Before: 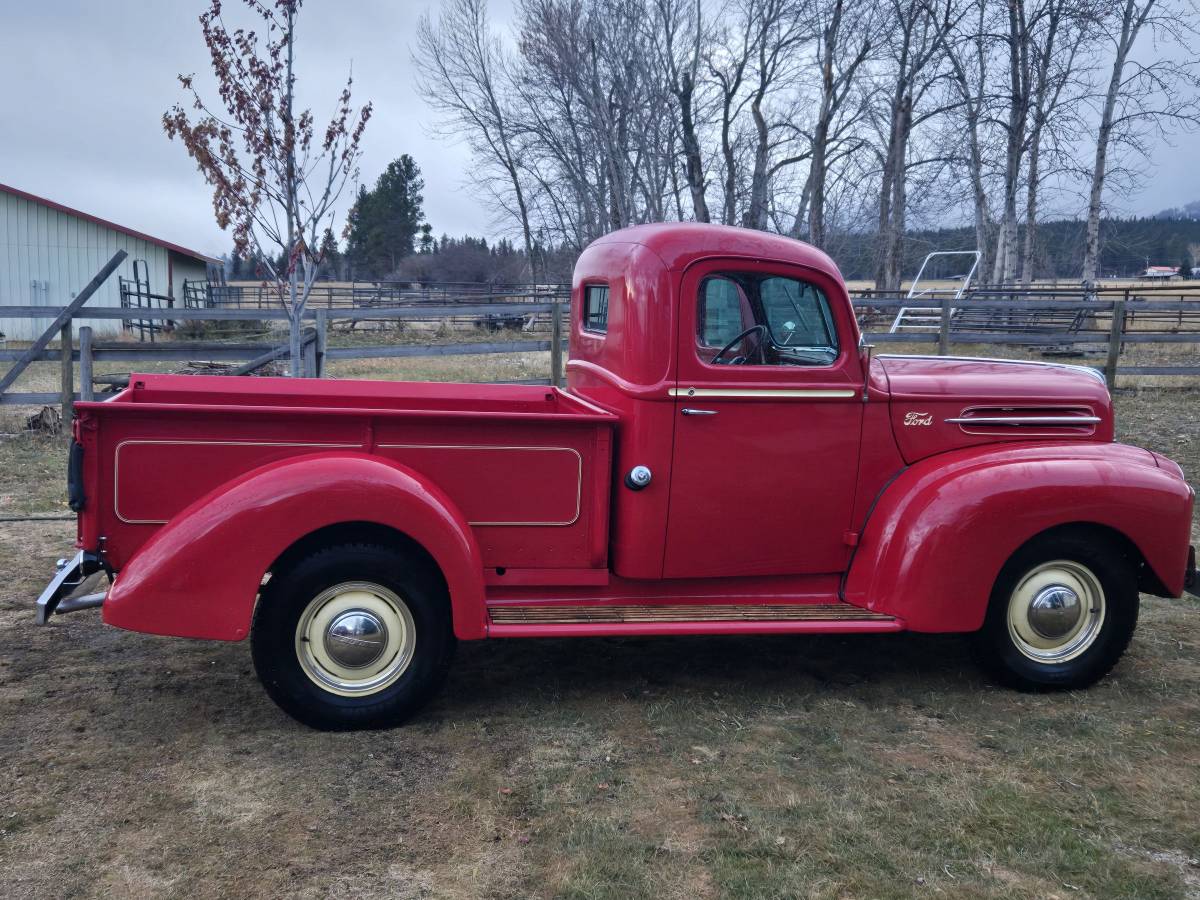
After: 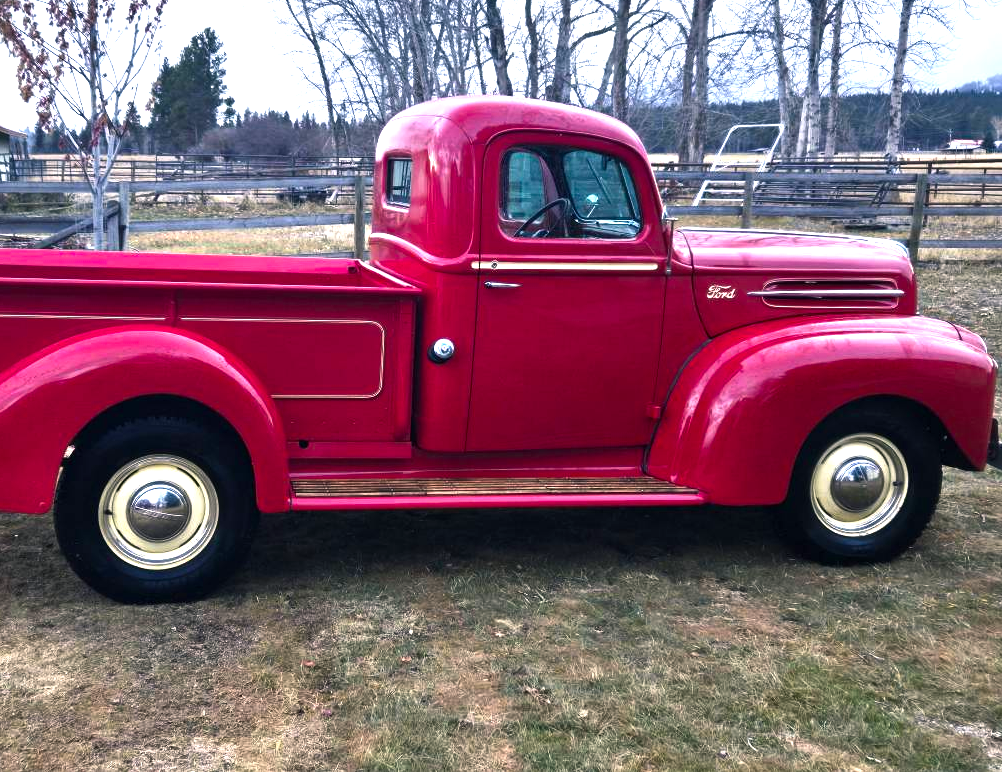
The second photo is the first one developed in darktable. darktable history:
color balance rgb: shadows lift › chroma 1.044%, shadows lift › hue 216.61°, highlights gain › chroma 1.718%, highlights gain › hue 55.66°, perceptual saturation grading › global saturation 29.523%, perceptual brilliance grading › global brilliance 19.561%, perceptual brilliance grading › shadows -40.637%
exposure: black level correction 0, exposure 0.703 EV, compensate exposure bias true, compensate highlight preservation false
crop: left 16.435%, top 14.169%
